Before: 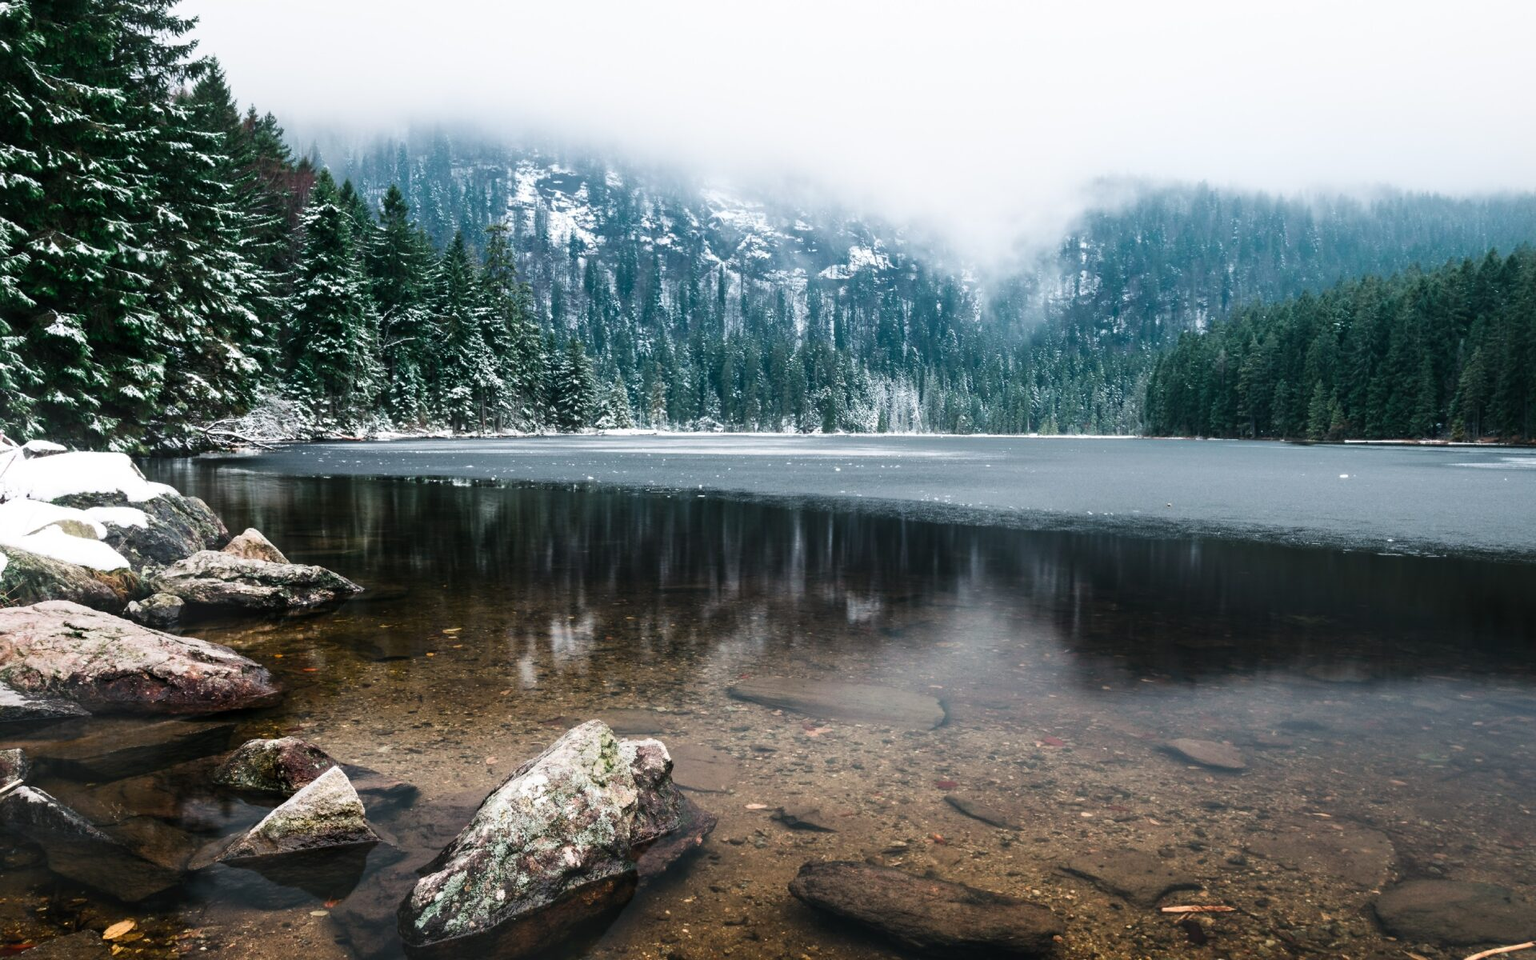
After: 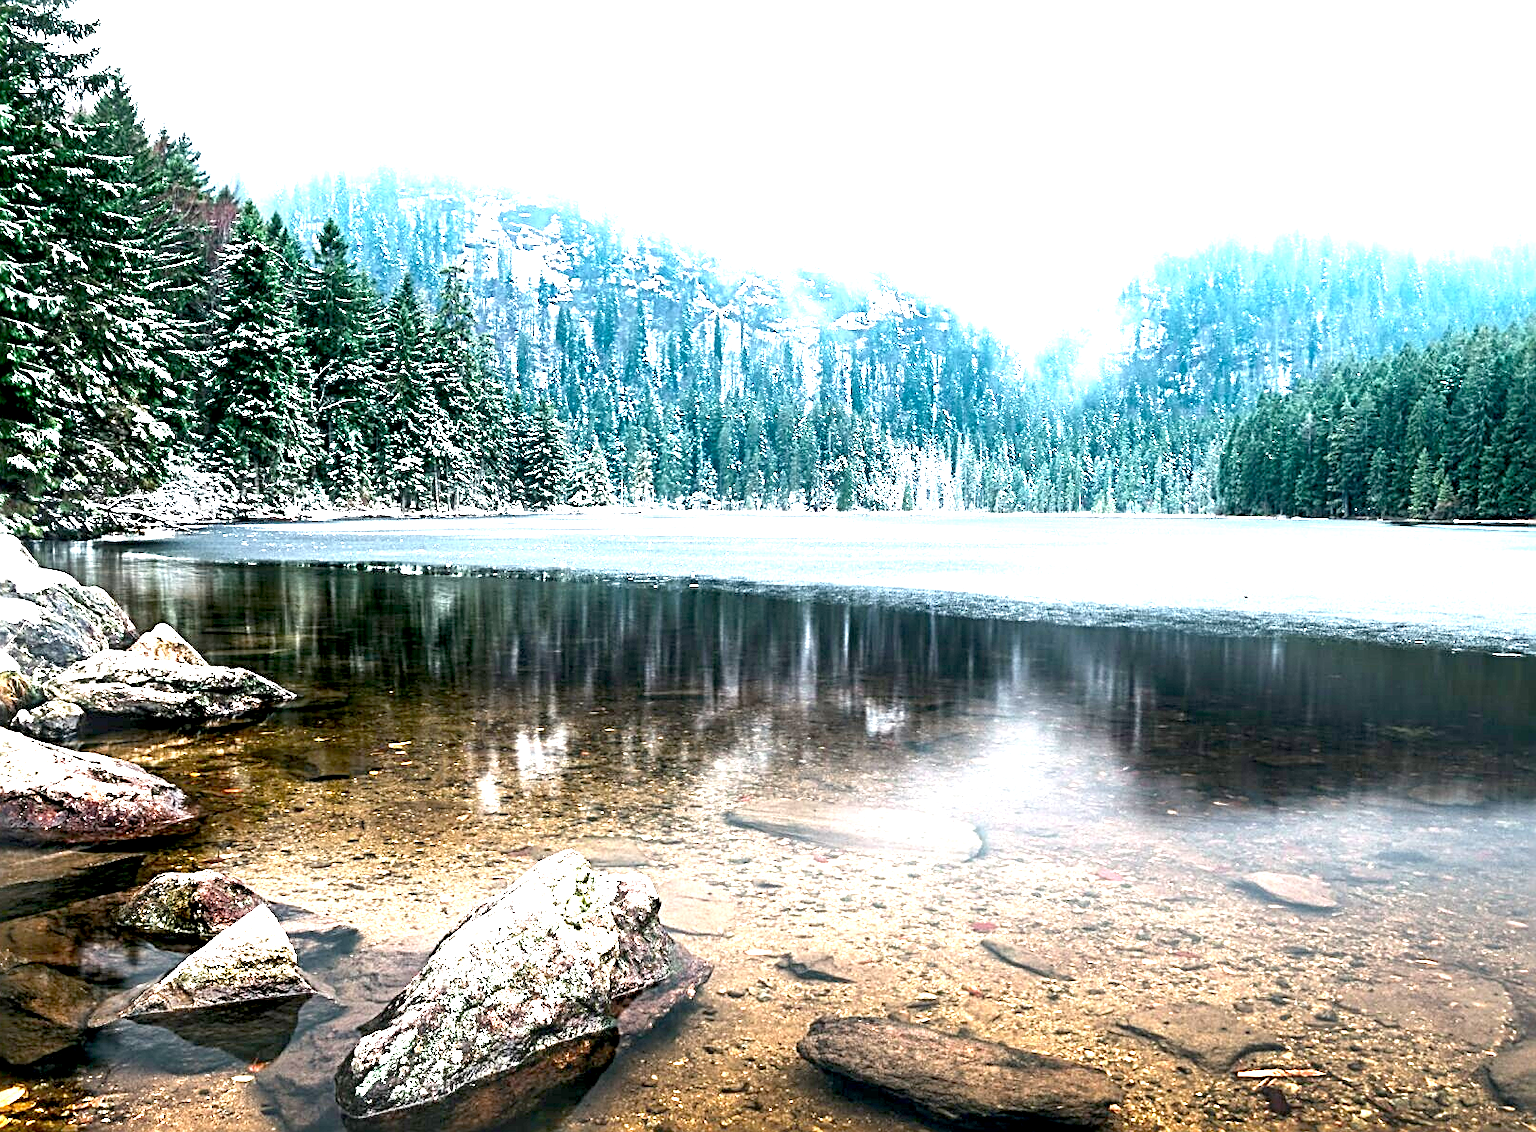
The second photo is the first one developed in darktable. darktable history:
exposure: black level correction 0.006, exposure 2.067 EV, compensate highlight preservation false
crop: left 7.398%, right 7.872%
sharpen: radius 2.973, amount 0.759
